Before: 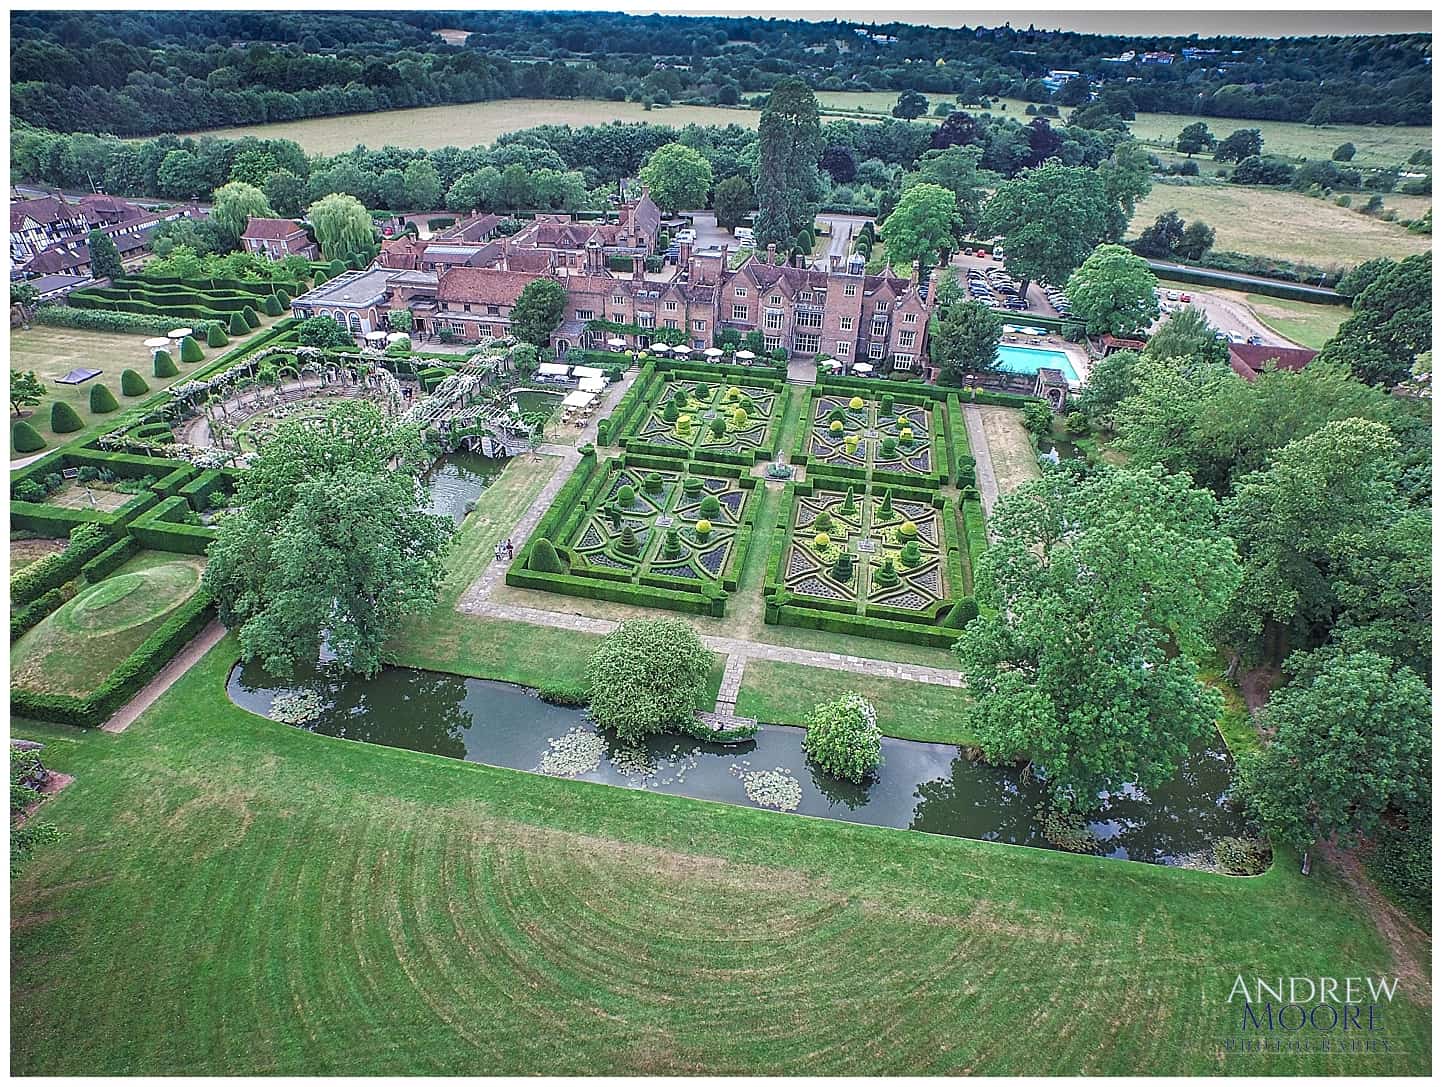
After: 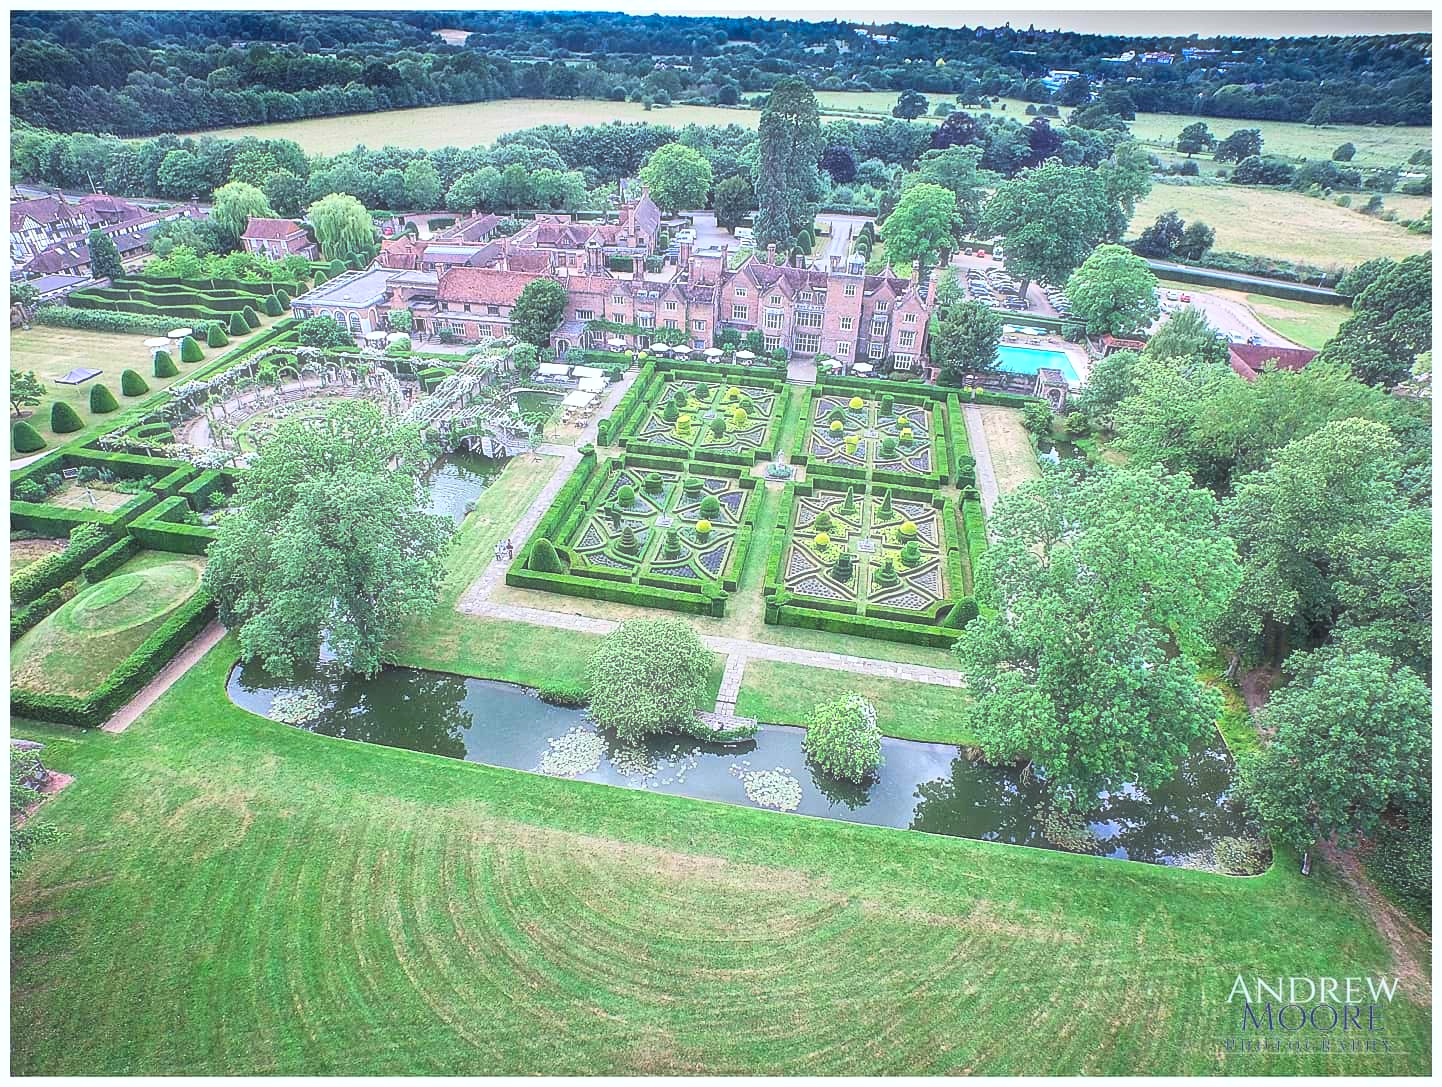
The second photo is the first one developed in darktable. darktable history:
haze removal: strength -0.1, adaptive false
contrast brightness saturation: contrast 0.24, brightness 0.26, saturation 0.39
white balance: red 0.982, blue 1.018
